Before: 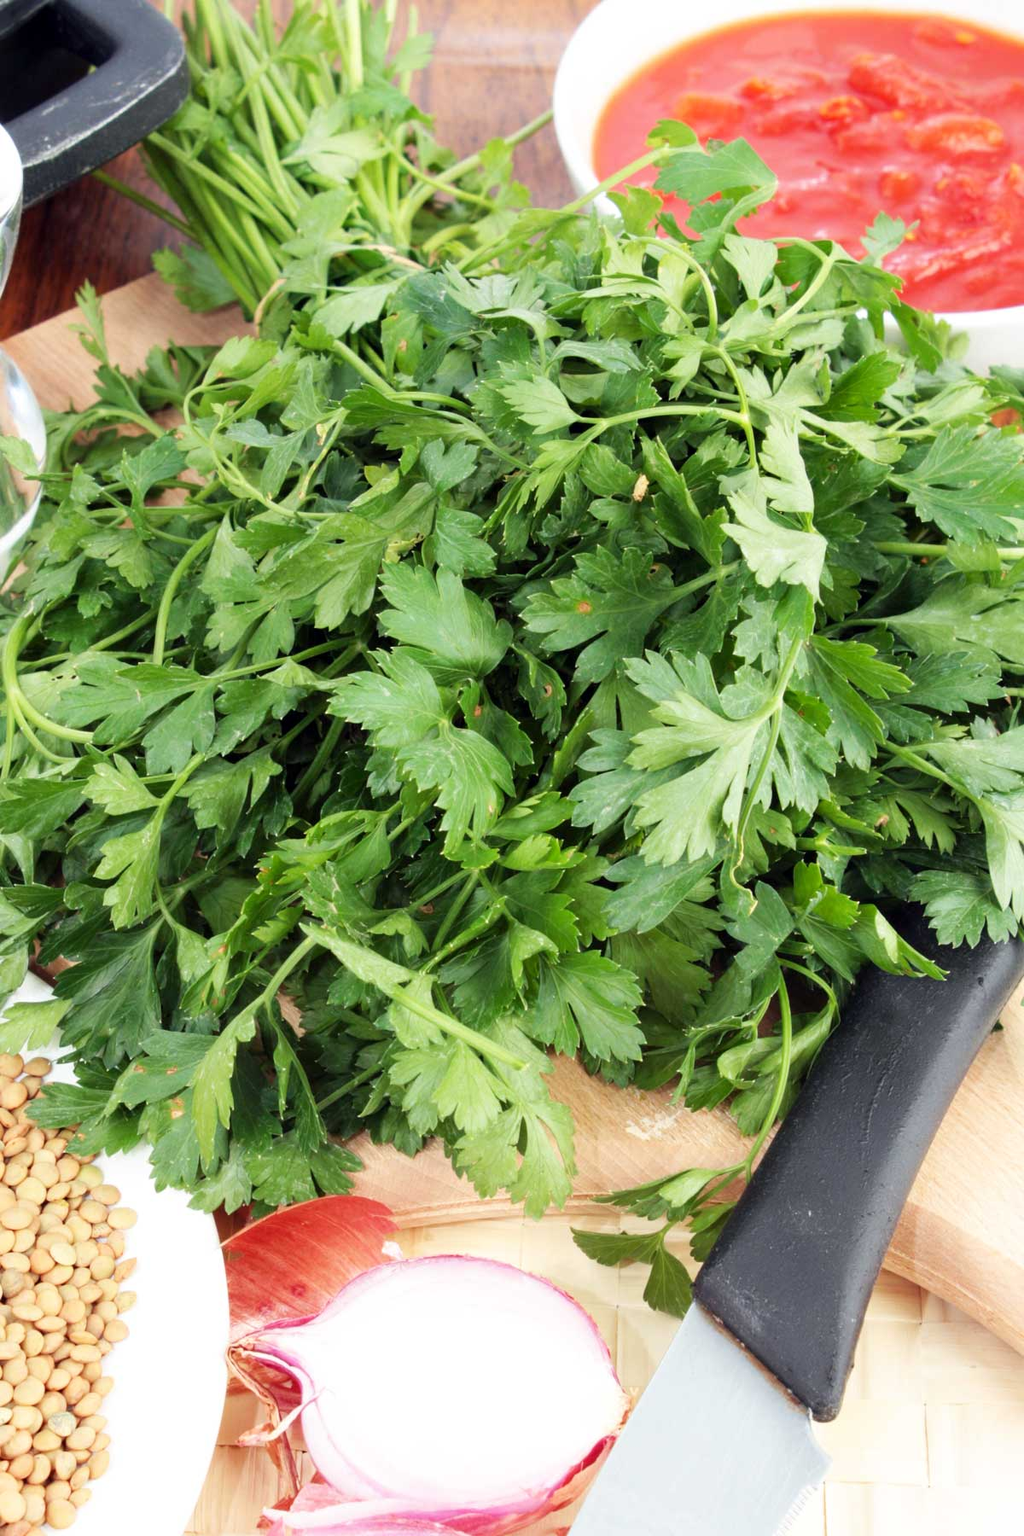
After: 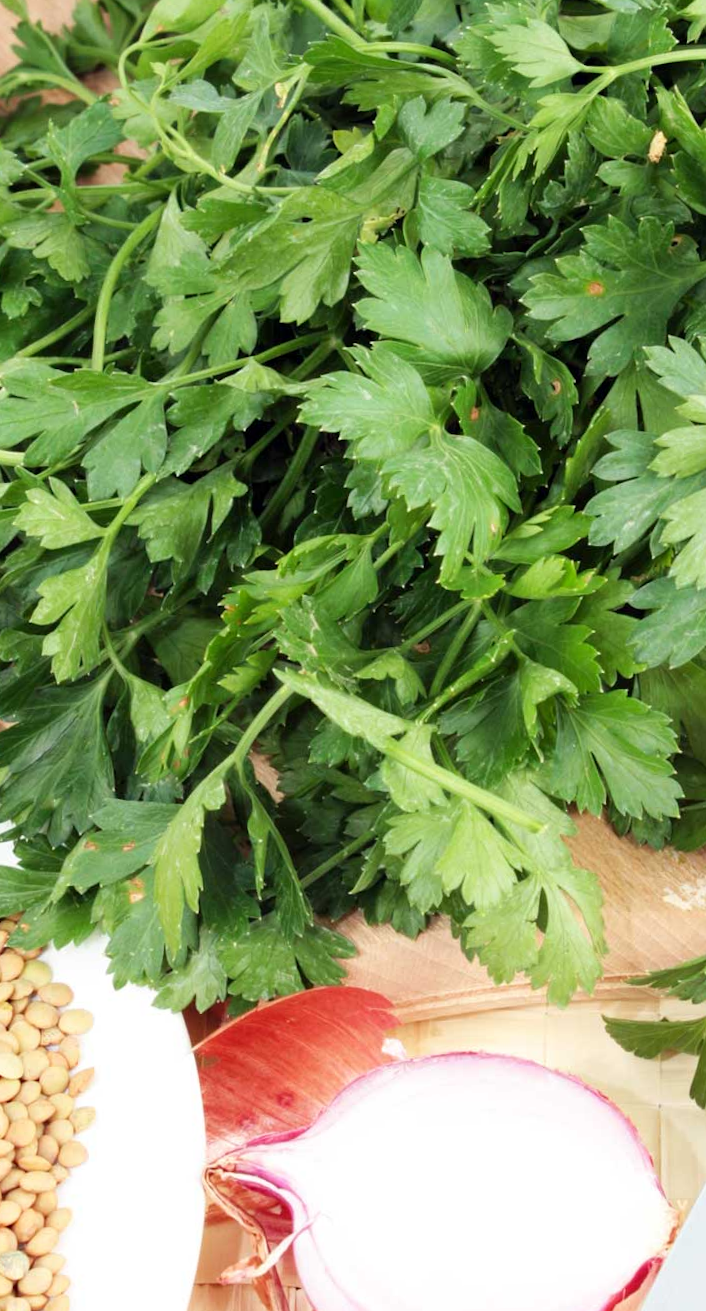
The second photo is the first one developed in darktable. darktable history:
crop: left 8.966%, top 23.852%, right 34.699%, bottom 4.703%
rotate and perspective: rotation -1.77°, lens shift (horizontal) 0.004, automatic cropping off
